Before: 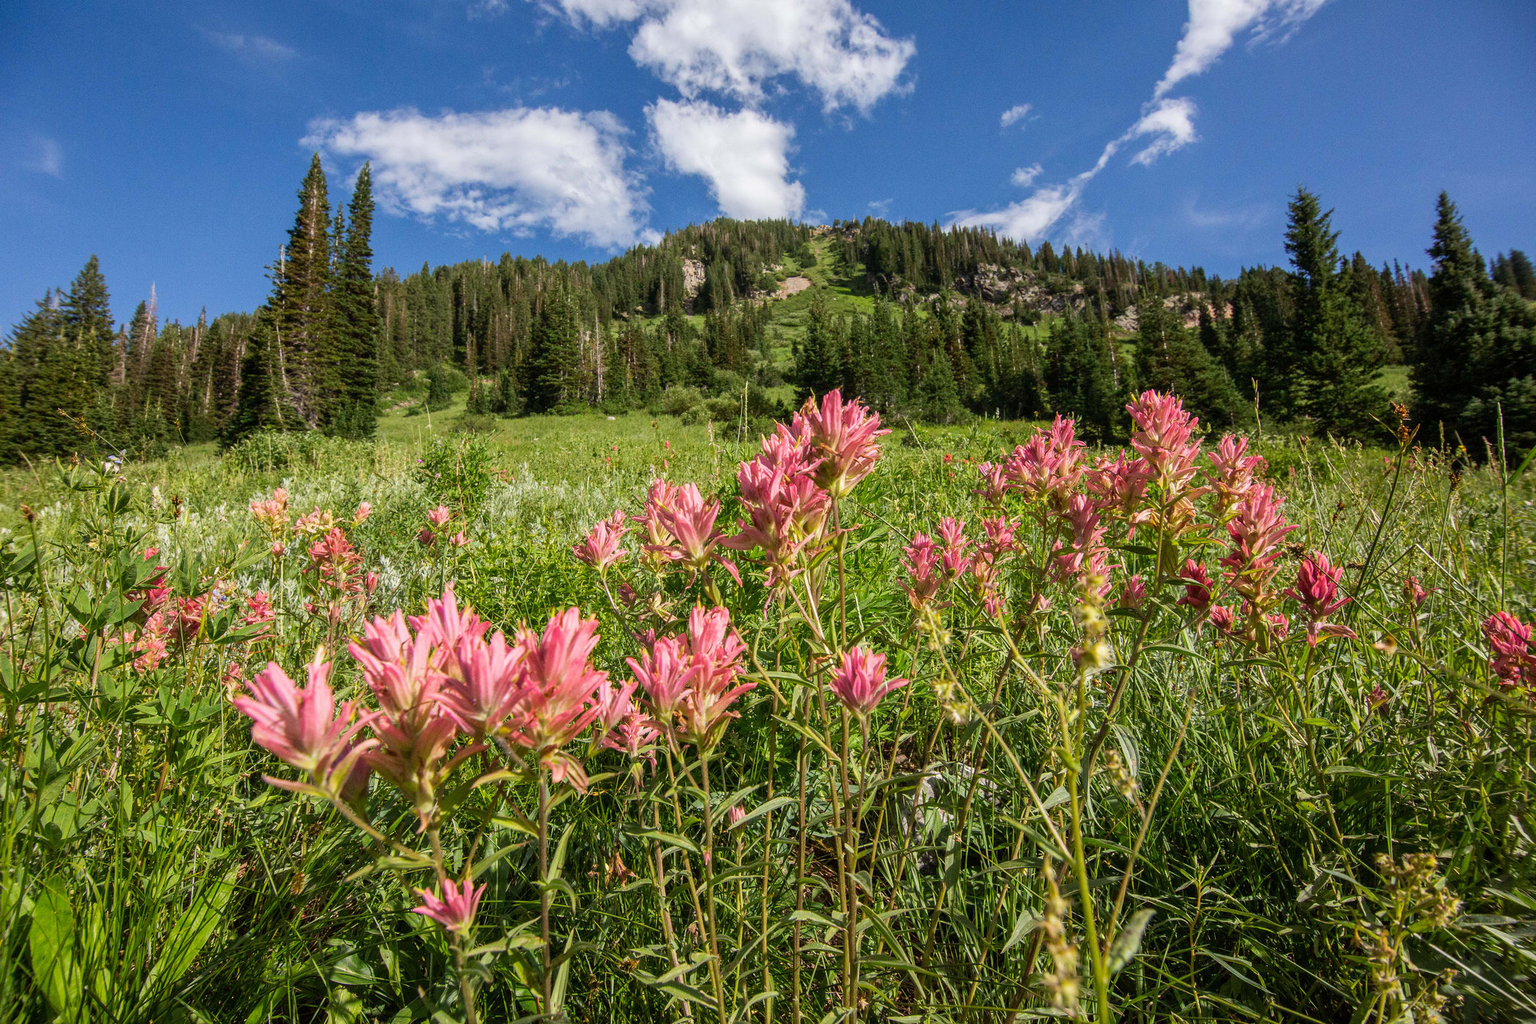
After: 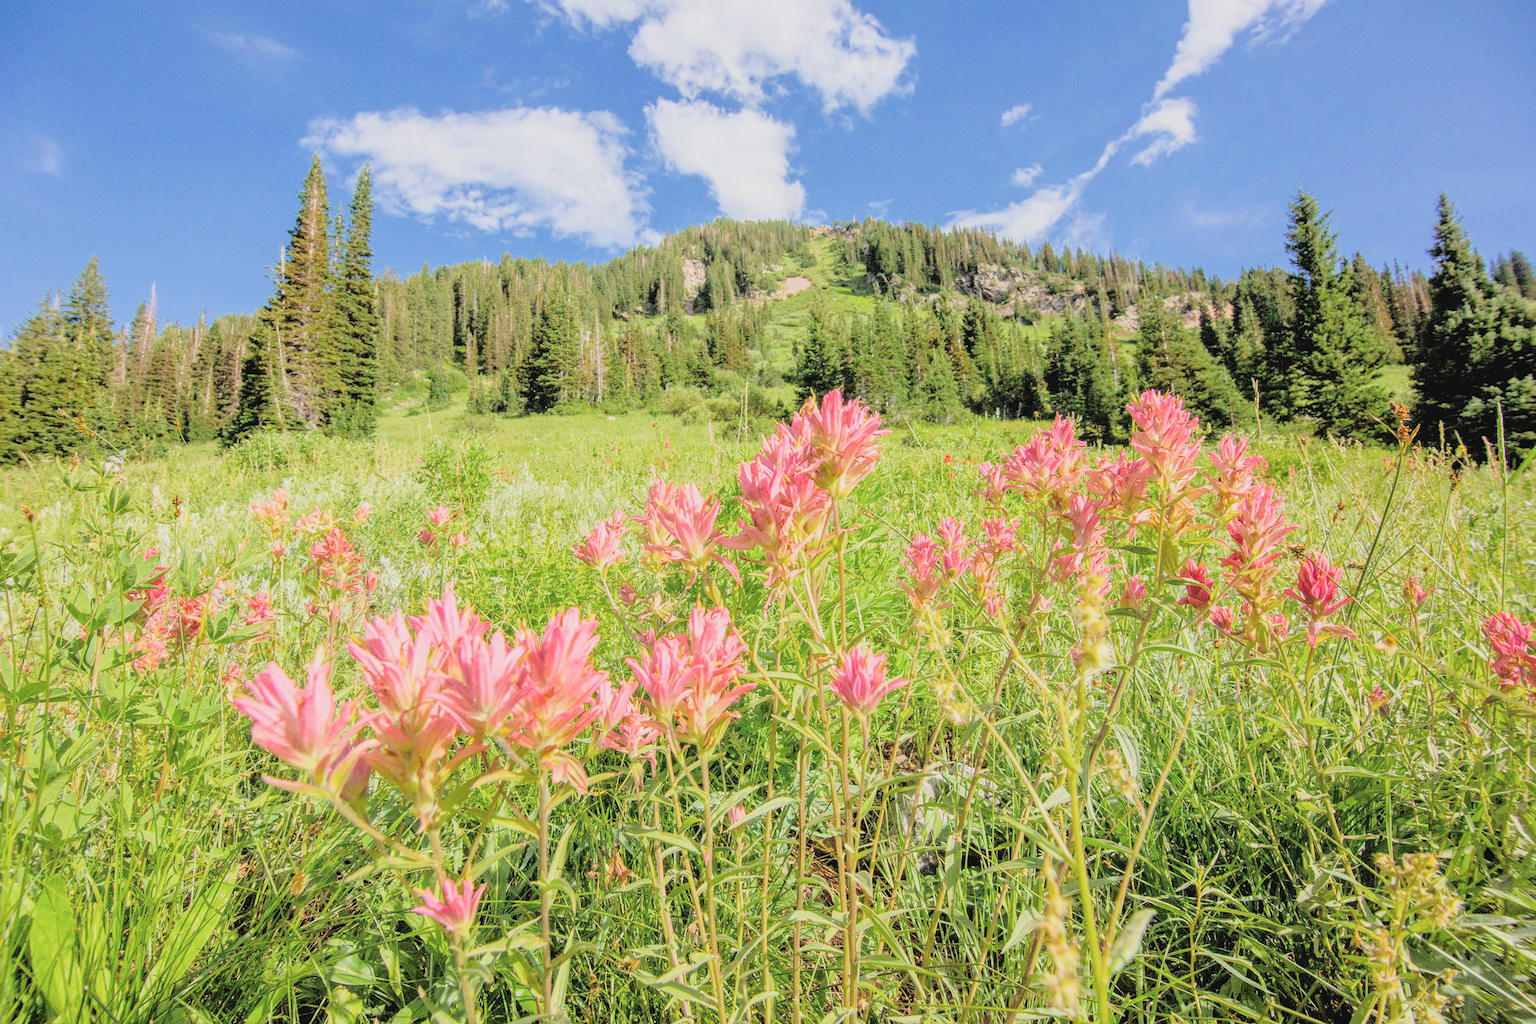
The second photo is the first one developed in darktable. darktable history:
exposure: black level correction 0, exposure 2.117 EV, compensate exposure bias true, compensate highlight preservation false
filmic rgb: black relative exposure -4.45 EV, white relative exposure 6.52 EV, hardness 1.85, contrast 0.502, color science v6 (2022)
tone curve: curves: ch0 [(0, 0.047) (0.199, 0.263) (0.47, 0.555) (0.805, 0.839) (1, 0.962)], preserve colors none
